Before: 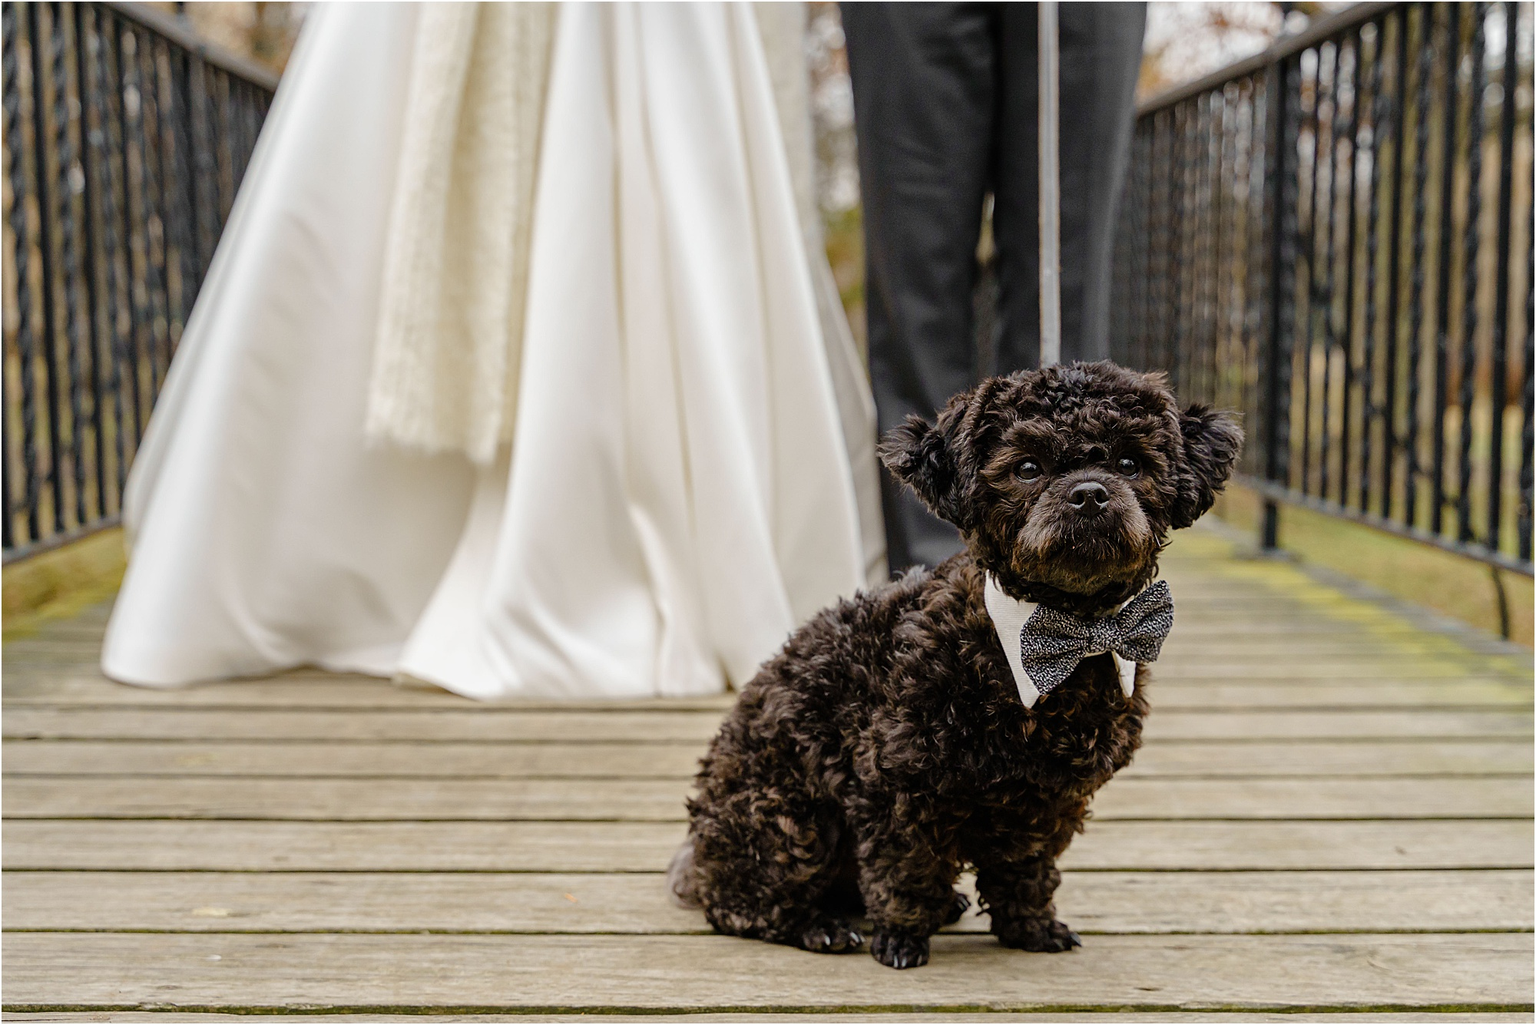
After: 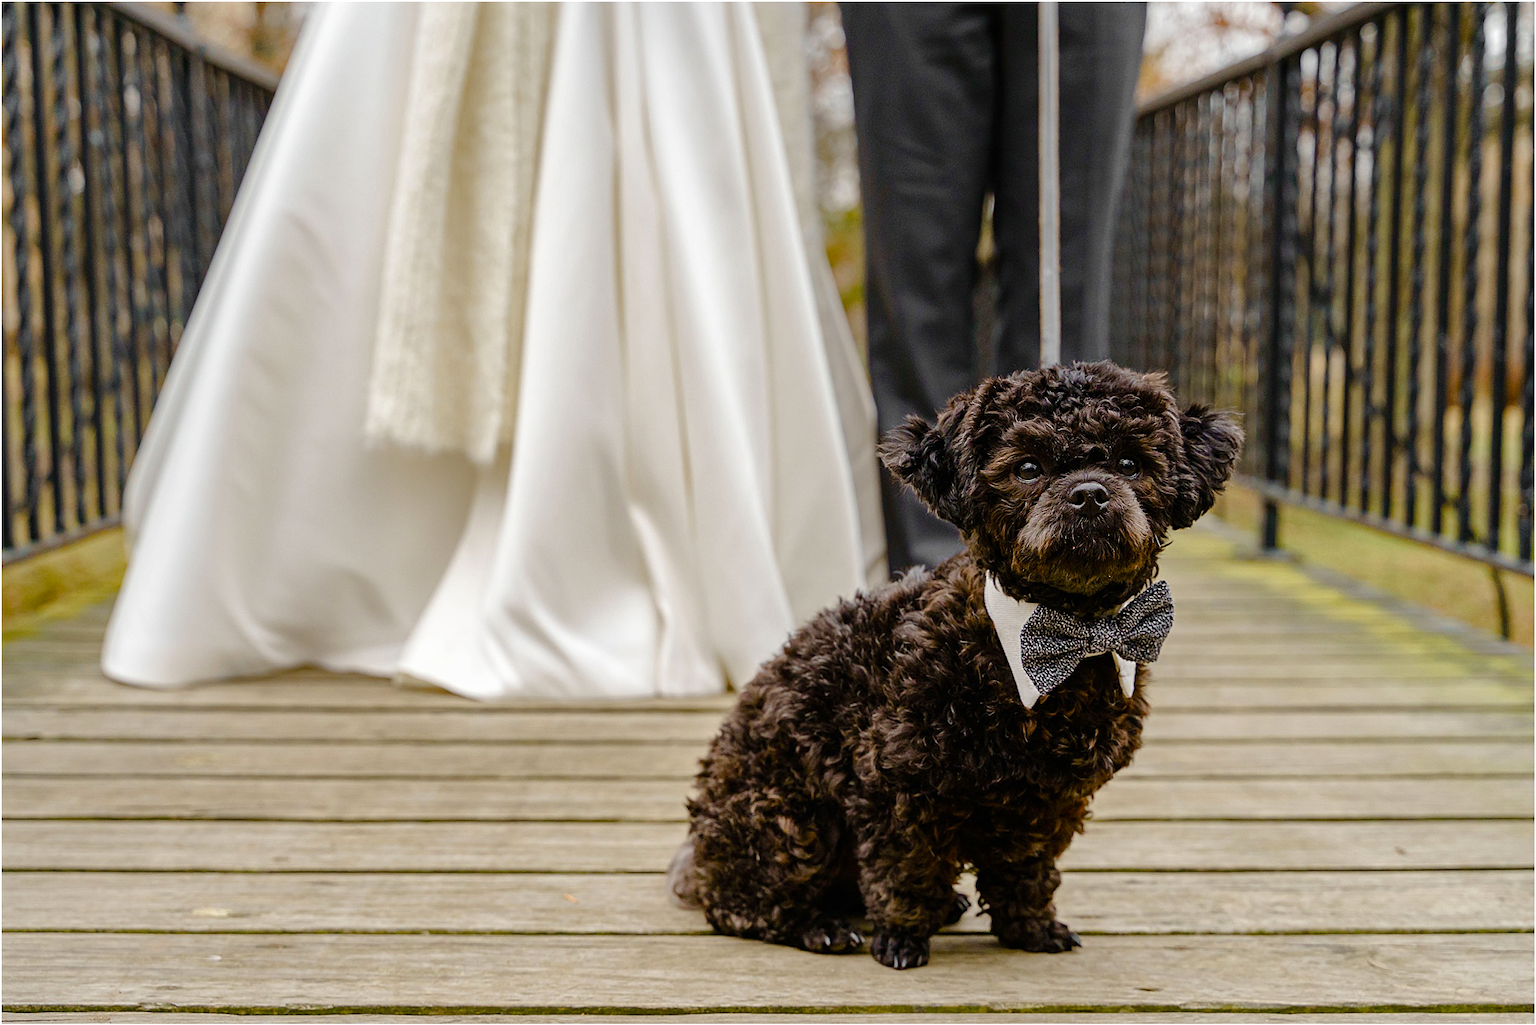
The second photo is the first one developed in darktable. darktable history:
shadows and highlights: shadows -20, white point adjustment -2, highlights -35
color balance rgb: linear chroma grading › shadows 32%, linear chroma grading › global chroma -2%, linear chroma grading › mid-tones 4%, perceptual saturation grading › global saturation -2%, perceptual saturation grading › highlights -8%, perceptual saturation grading › mid-tones 8%, perceptual saturation grading › shadows 4%, perceptual brilliance grading › highlights 8%, perceptual brilliance grading › mid-tones 4%, perceptual brilliance grading › shadows 2%, global vibrance 16%, saturation formula JzAzBz (2021)
